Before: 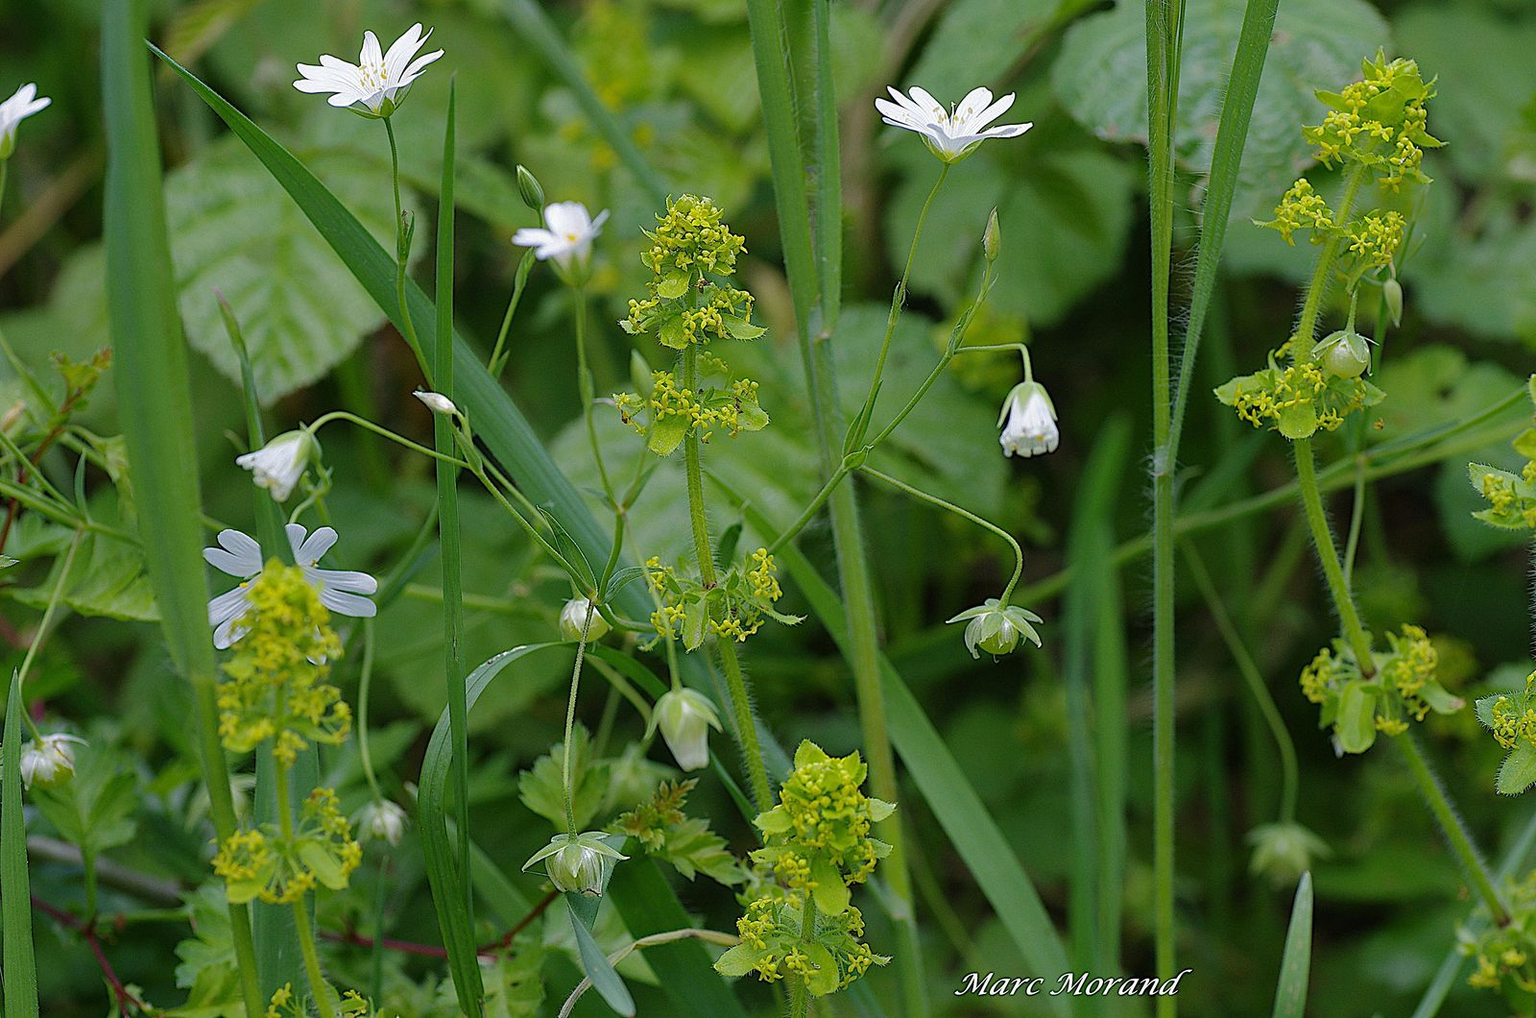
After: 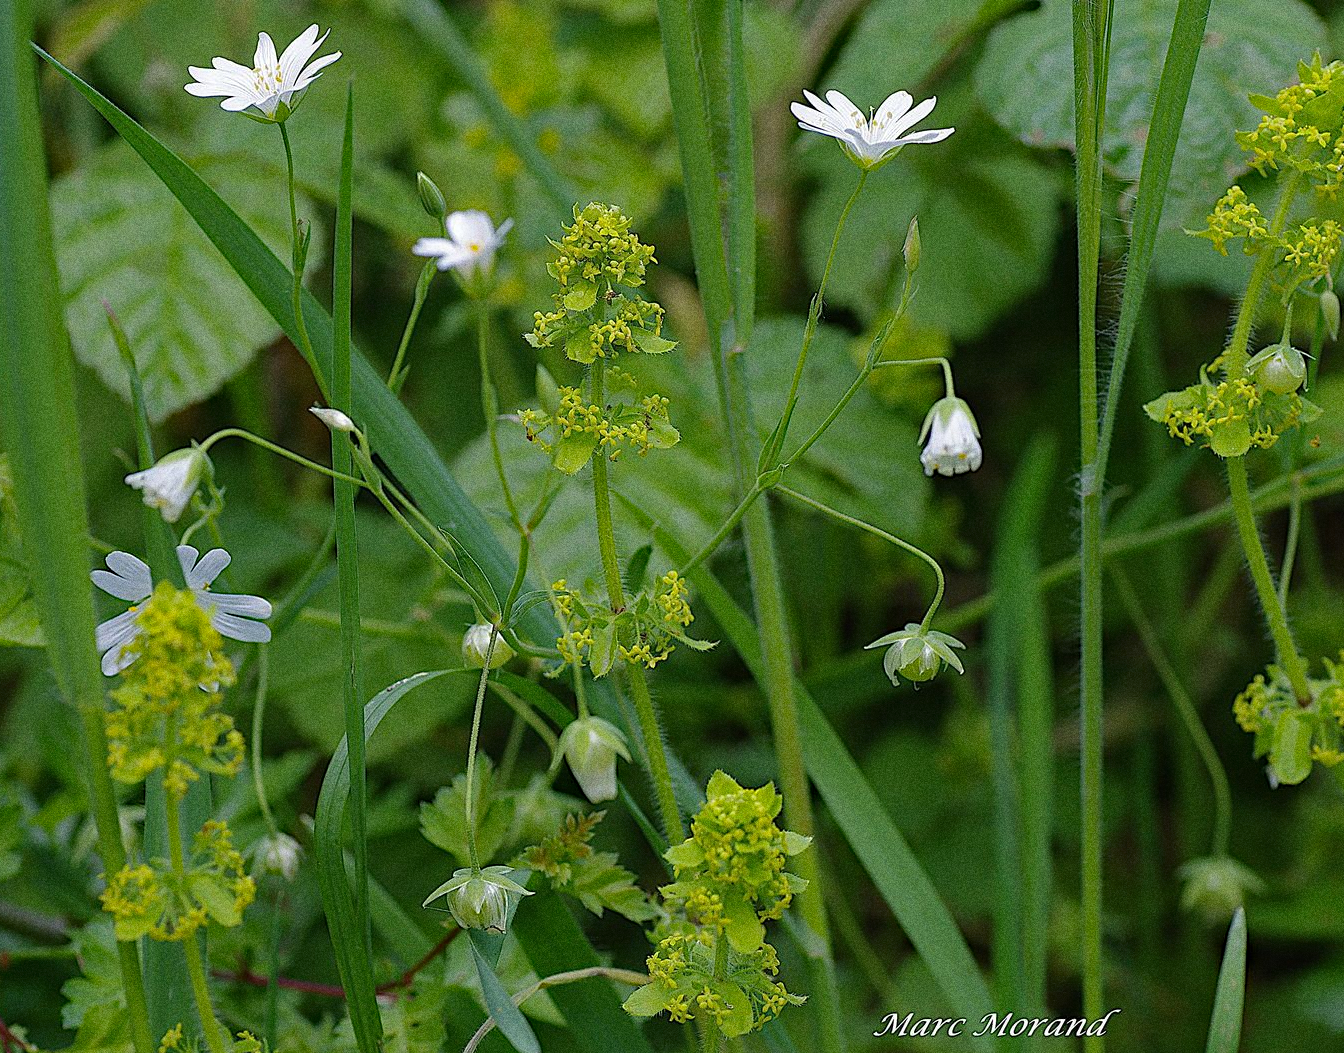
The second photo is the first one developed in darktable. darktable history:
grain: coarseness 0.09 ISO, strength 40%
crop: left 7.598%, right 7.873%
haze removal: compatibility mode true, adaptive false
